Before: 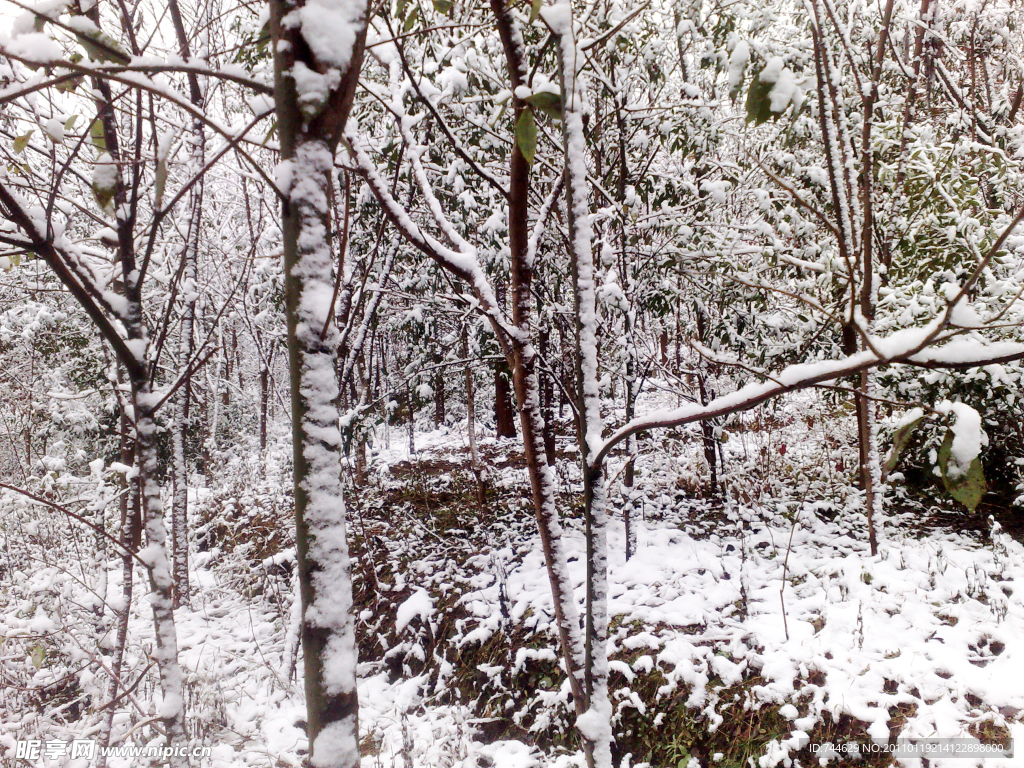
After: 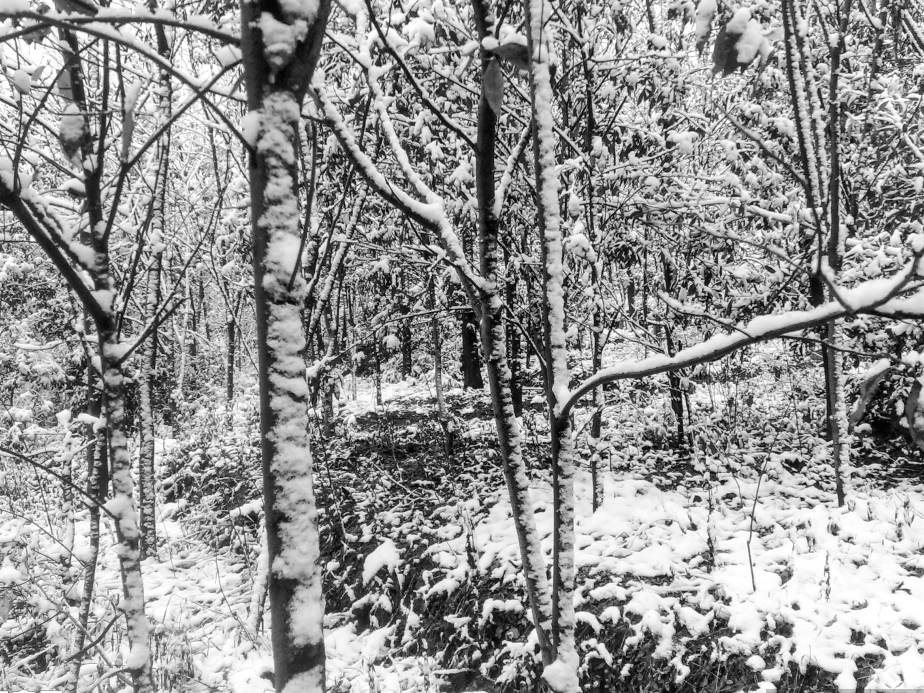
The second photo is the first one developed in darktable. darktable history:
local contrast: on, module defaults
monochrome: on, module defaults
crop: left 3.305%, top 6.436%, right 6.389%, bottom 3.258%
